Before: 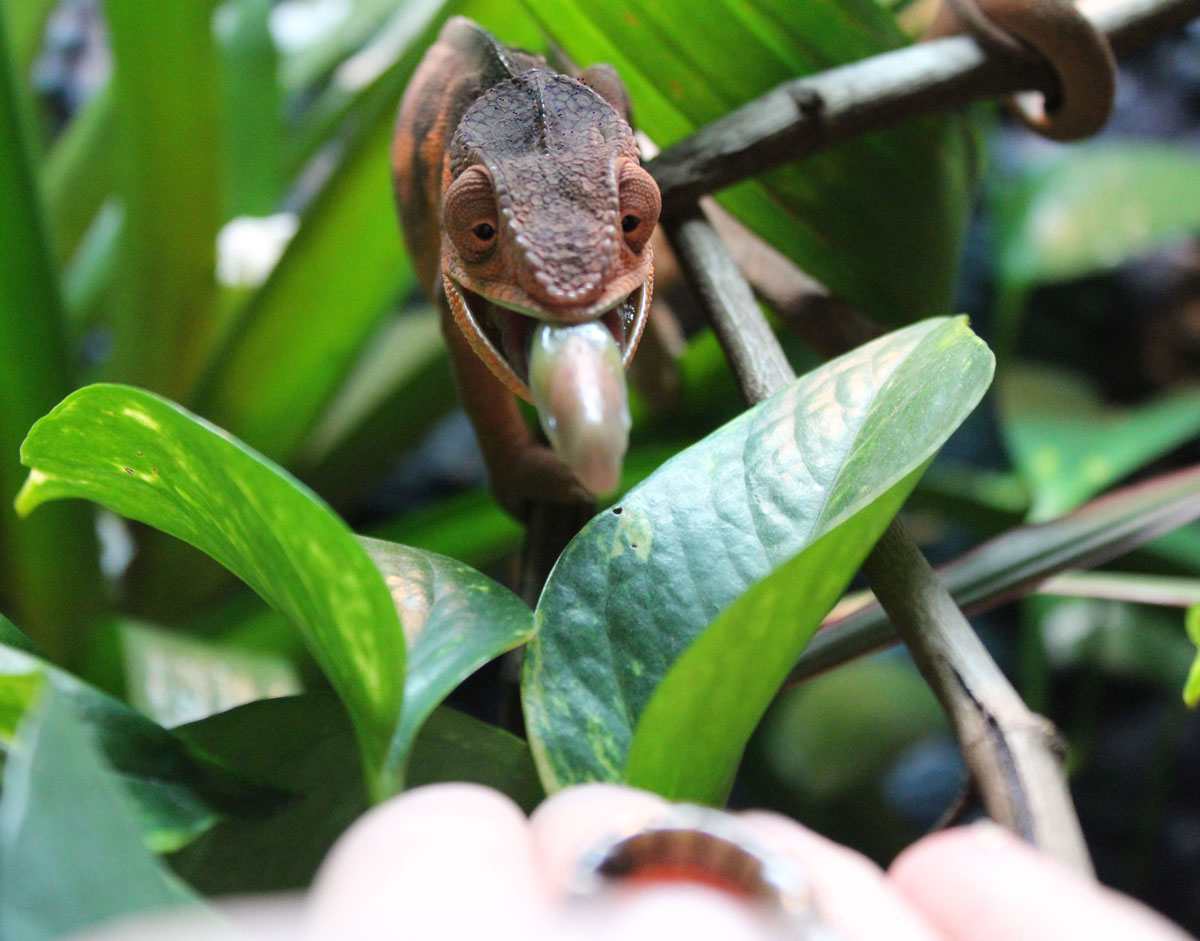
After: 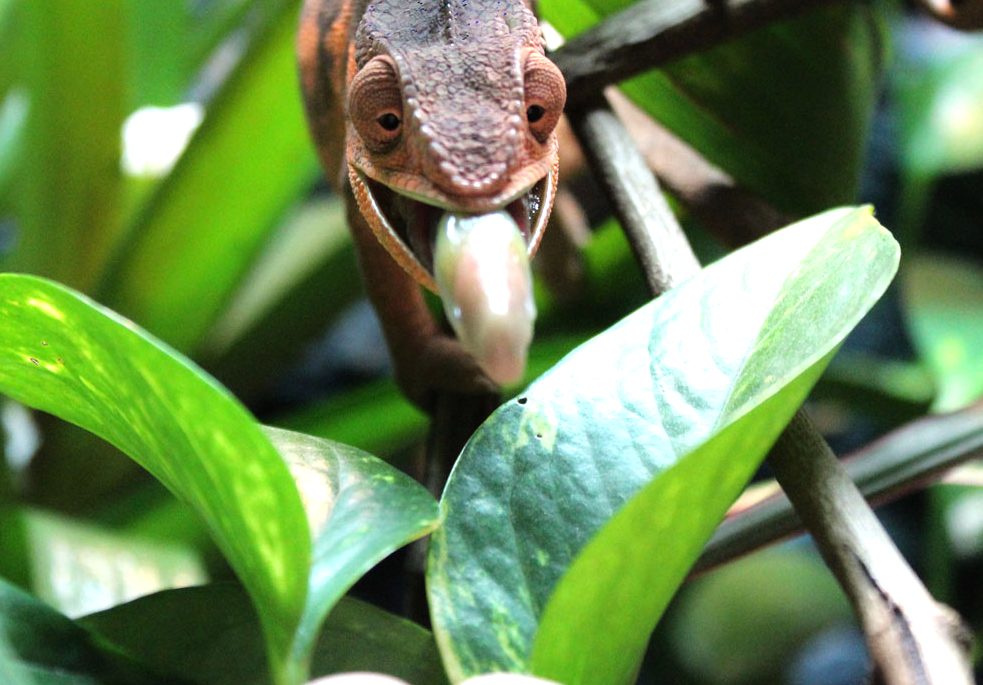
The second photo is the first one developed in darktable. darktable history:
crop: left 7.918%, top 11.732%, right 10.106%, bottom 15.449%
tone equalizer: -8 EV -0.789 EV, -7 EV -0.688 EV, -6 EV -0.562 EV, -5 EV -0.365 EV, -3 EV 0.397 EV, -2 EV 0.6 EV, -1 EV 0.682 EV, +0 EV 0.744 EV
